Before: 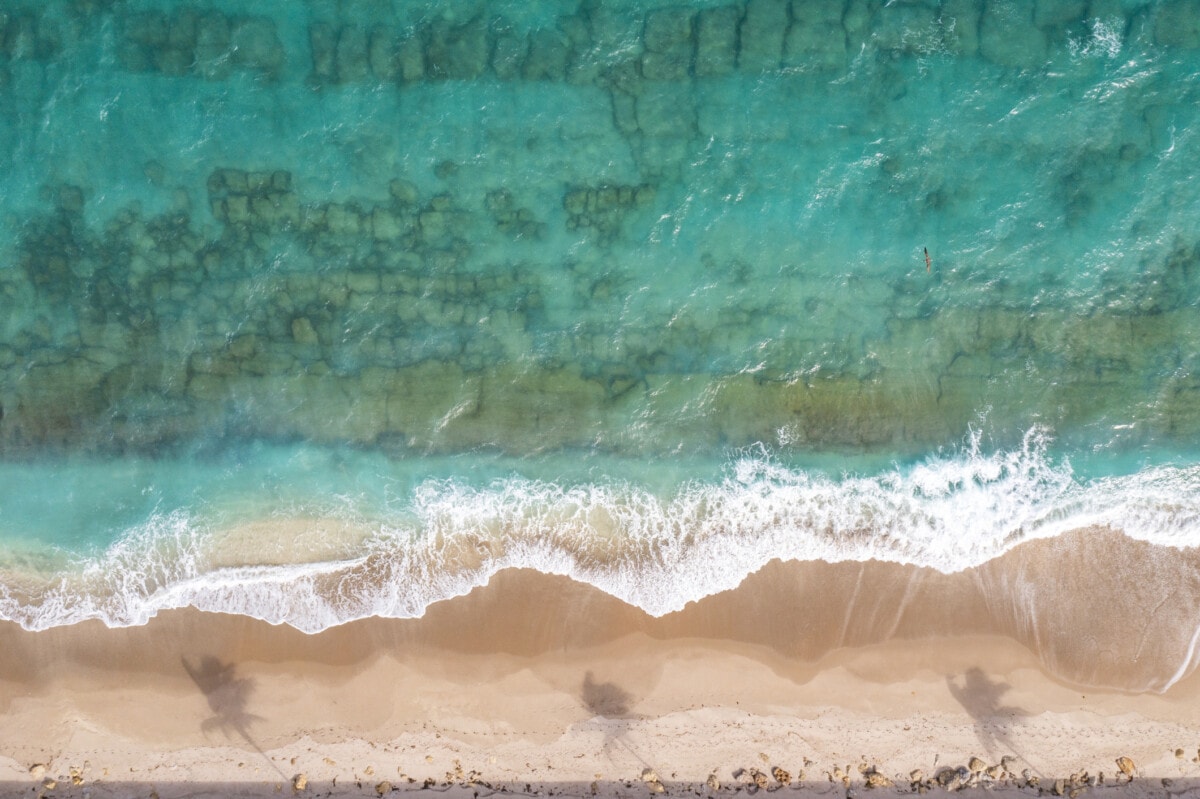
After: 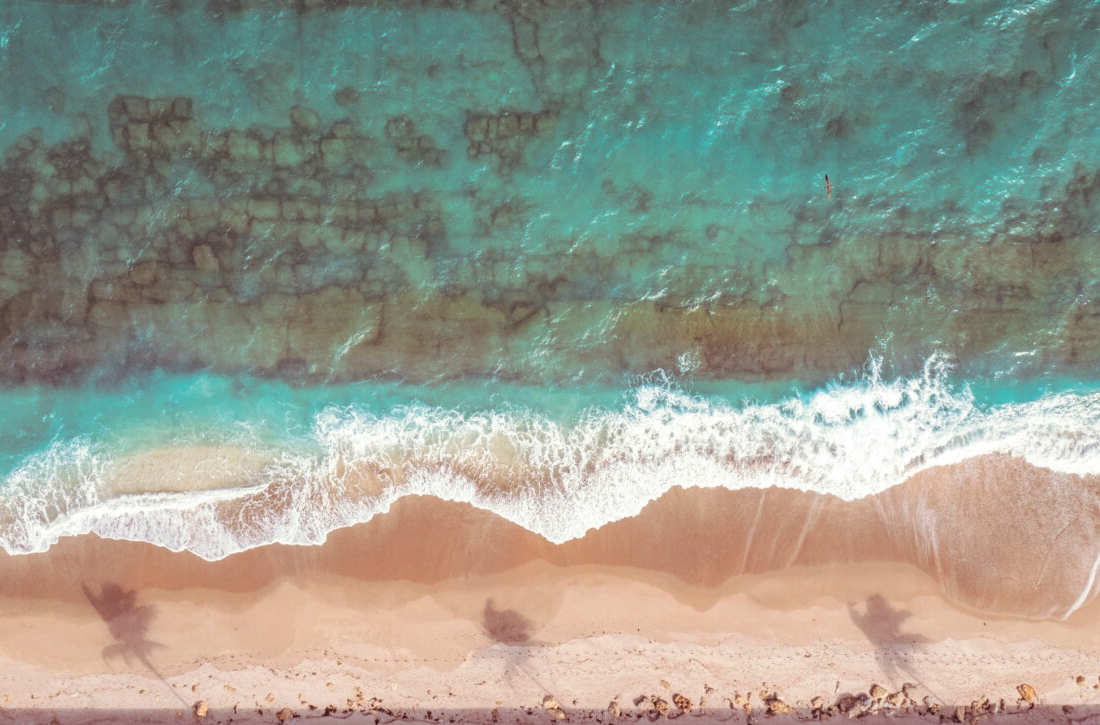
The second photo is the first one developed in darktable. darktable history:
split-toning: on, module defaults
crop and rotate: left 8.262%, top 9.226%
